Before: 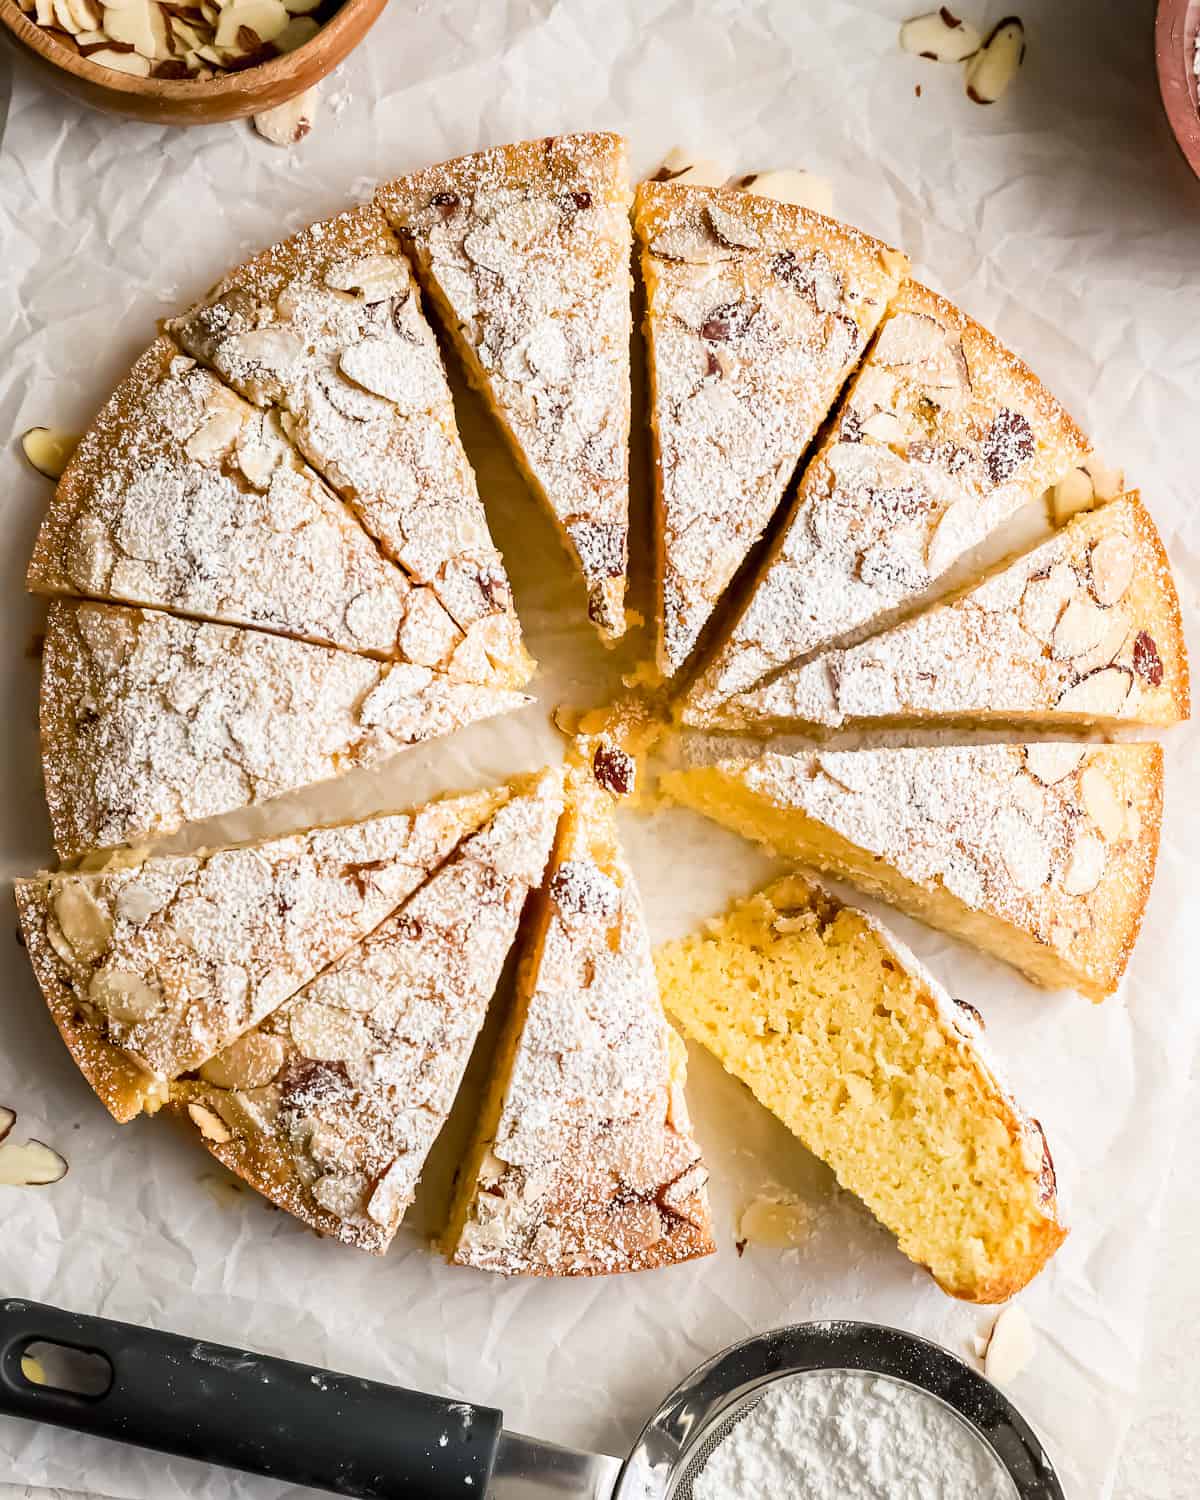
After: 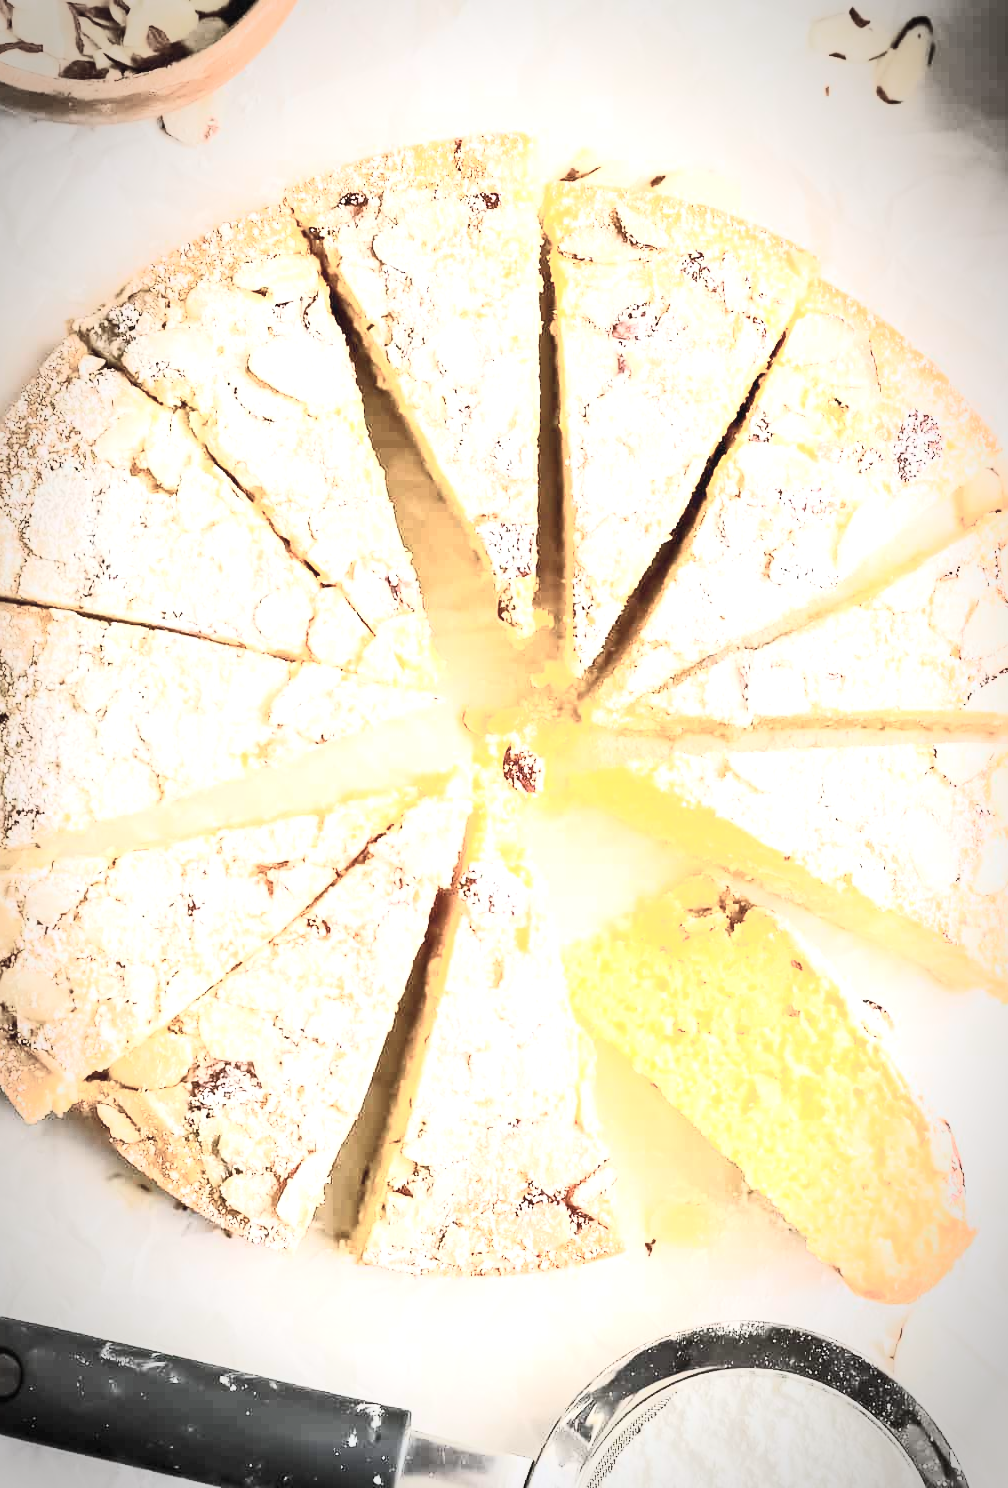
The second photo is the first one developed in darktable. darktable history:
contrast brightness saturation: contrast 0.57, brightness 0.57, saturation -0.34
vignetting: automatic ratio true
exposure: black level correction 0, exposure 1.388 EV, compensate exposure bias true, compensate highlight preservation false
crop: left 7.598%, right 7.873%
